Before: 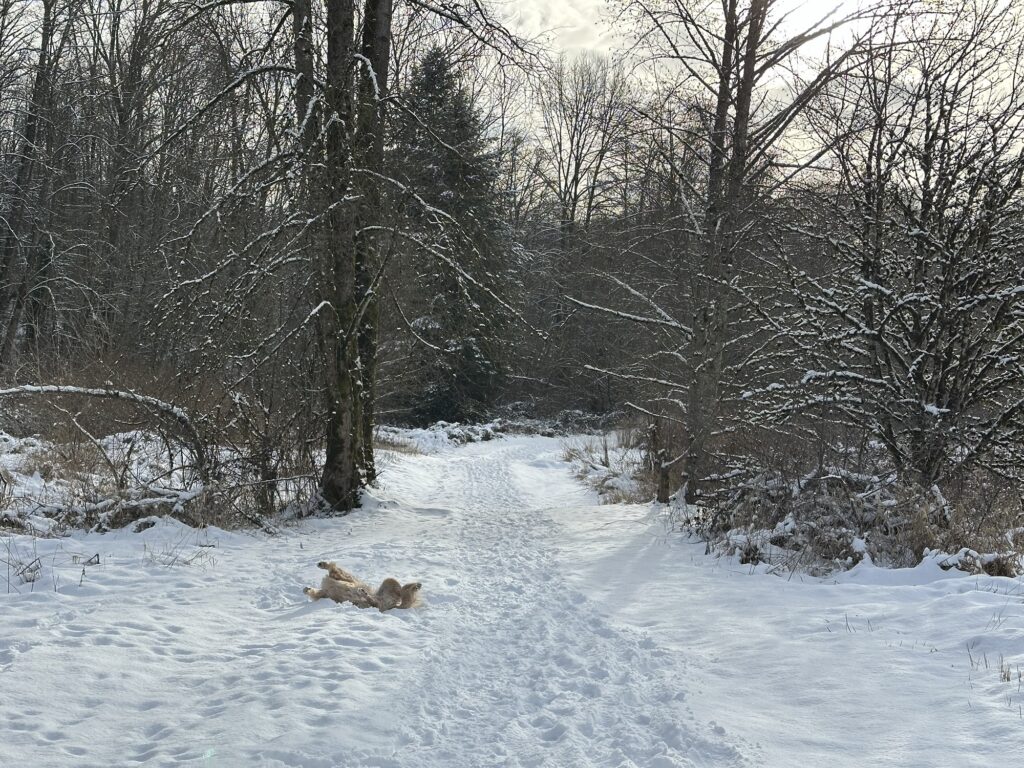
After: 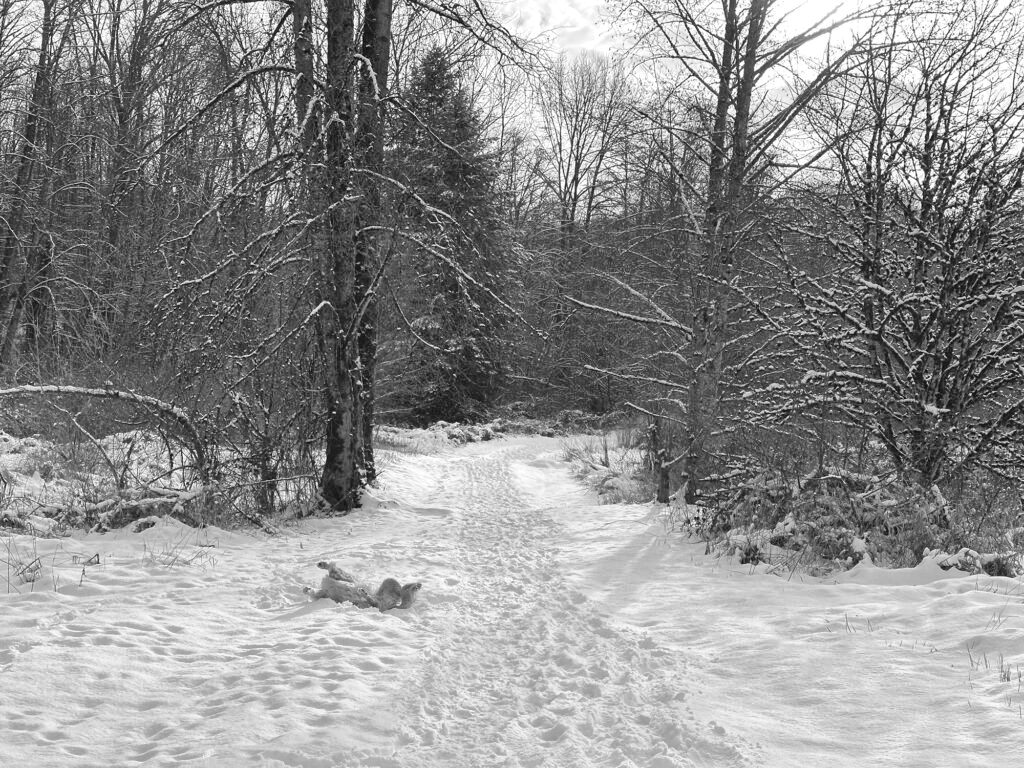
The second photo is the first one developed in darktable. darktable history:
global tonemap: drago (1, 100), detail 1
monochrome: on, module defaults
